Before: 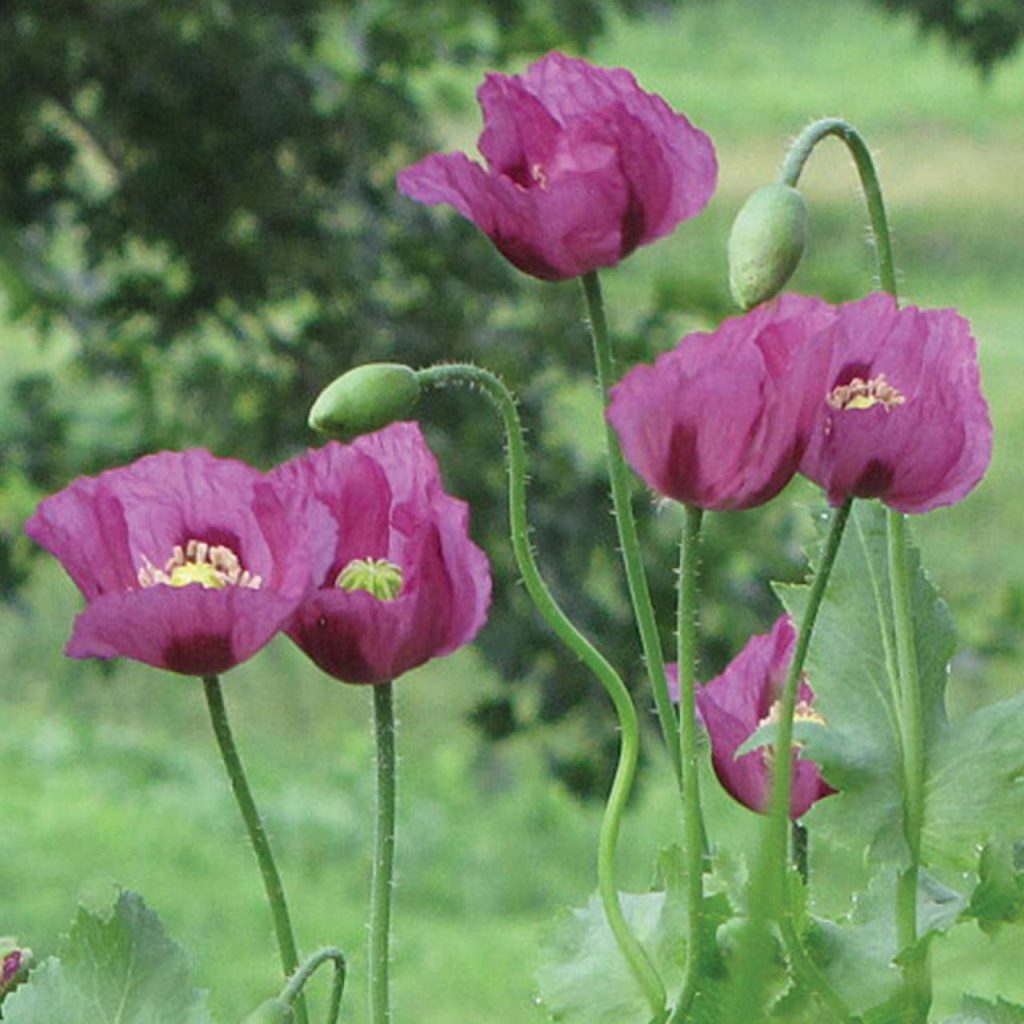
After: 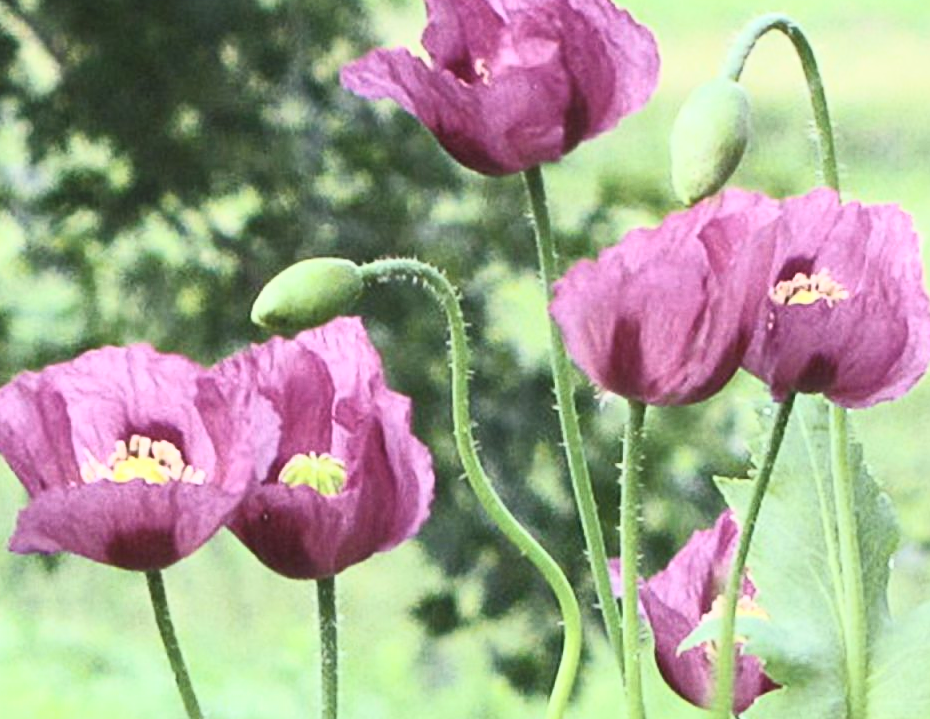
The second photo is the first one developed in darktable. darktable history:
color balance rgb: linear chroma grading › global chroma 15%, perceptual saturation grading › global saturation 30%
crop: left 5.596%, top 10.314%, right 3.534%, bottom 19.395%
contrast brightness saturation: contrast 0.57, brightness 0.57, saturation -0.34
